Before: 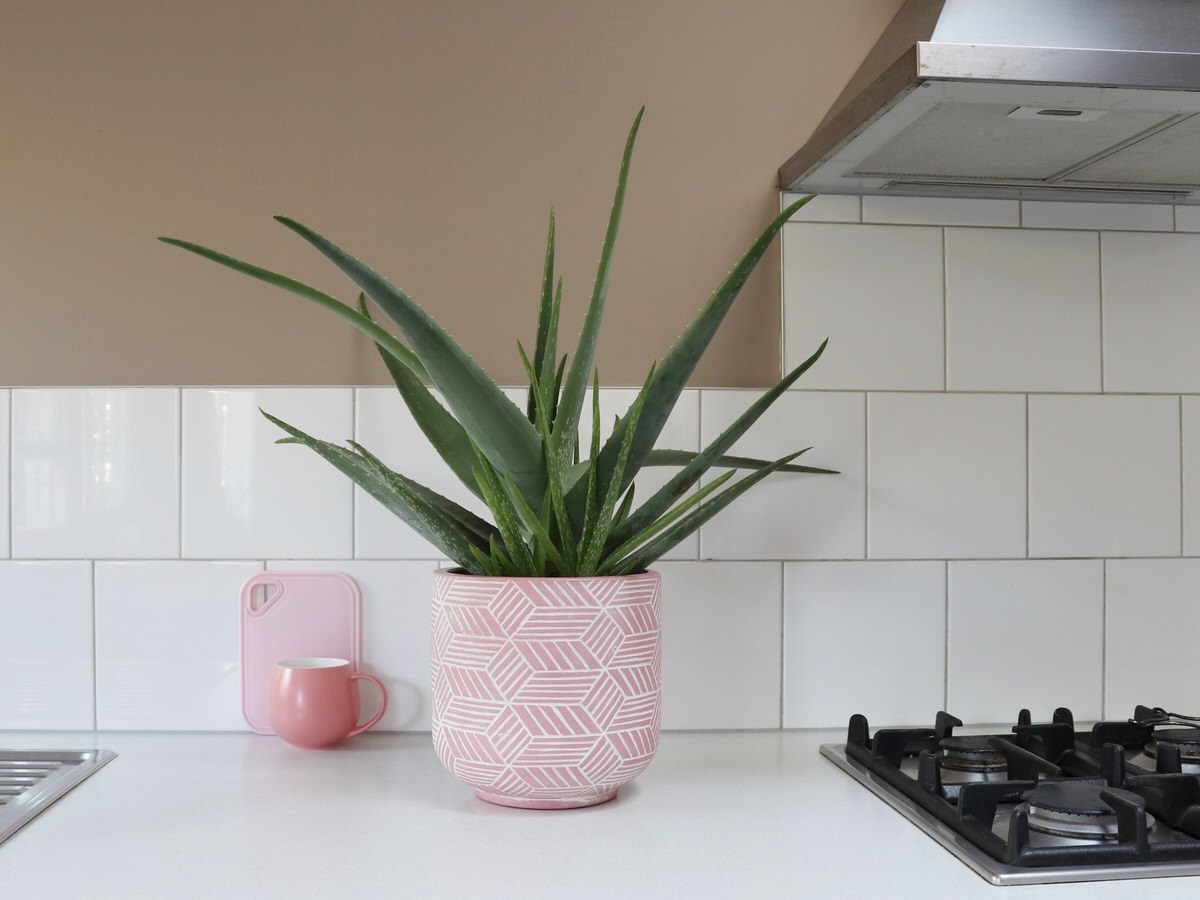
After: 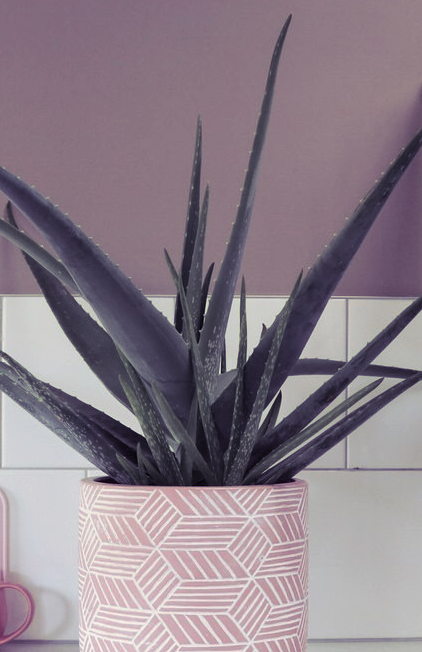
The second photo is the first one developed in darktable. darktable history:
crop and rotate: left 29.476%, top 10.214%, right 35.32%, bottom 17.333%
split-toning: shadows › hue 255.6°, shadows › saturation 0.66, highlights › hue 43.2°, highlights › saturation 0.68, balance -50.1
local contrast: highlights 100%, shadows 100%, detail 120%, midtone range 0.2
